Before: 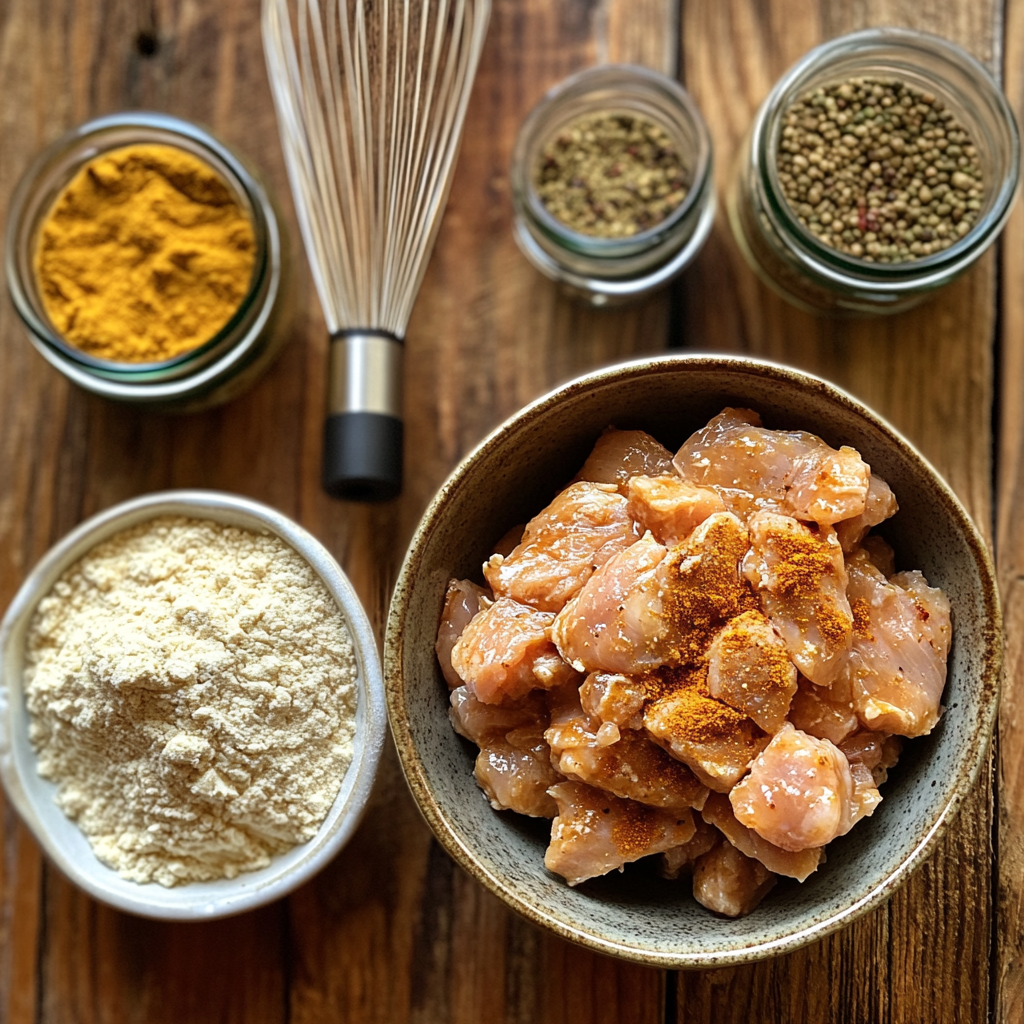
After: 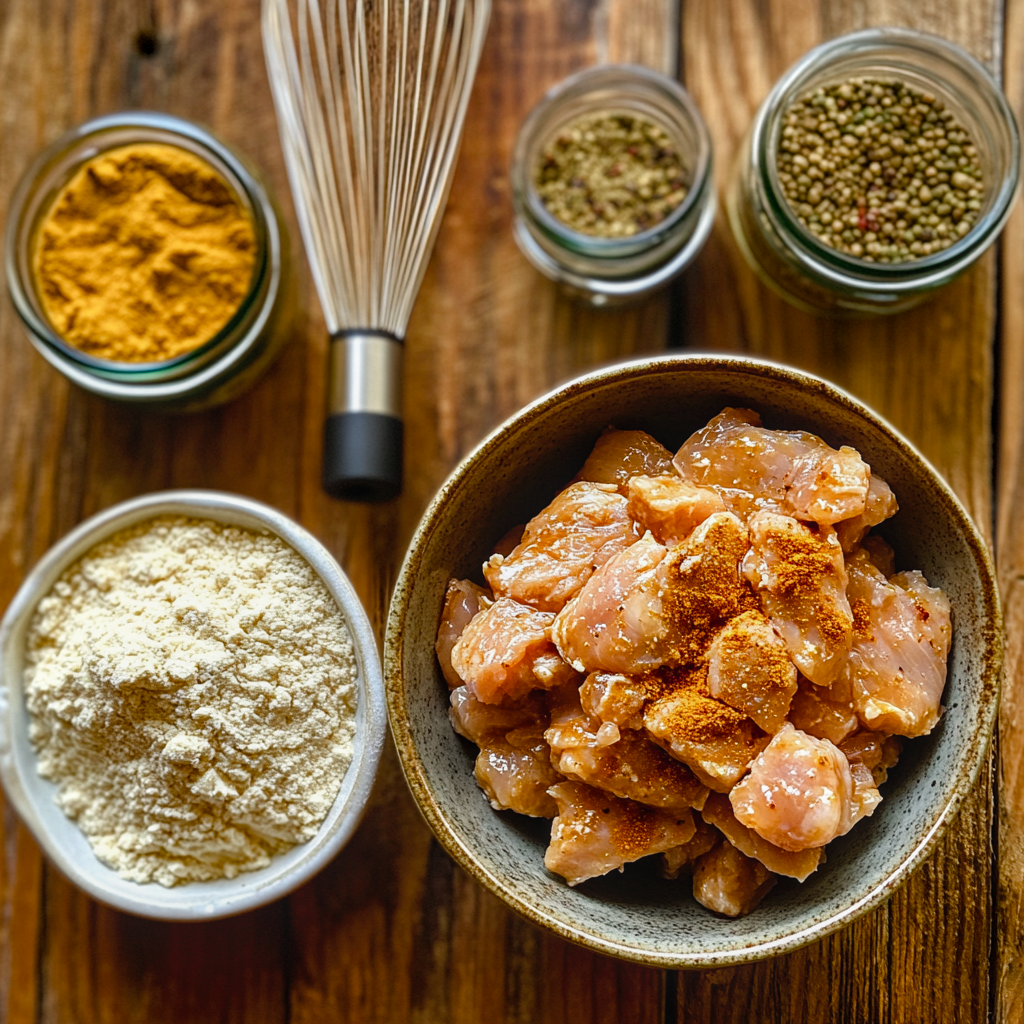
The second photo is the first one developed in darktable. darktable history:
color balance rgb: perceptual saturation grading › global saturation 24.247%, perceptual saturation grading › highlights -23.546%, perceptual saturation grading › mid-tones 24.139%, perceptual saturation grading › shadows 39.423%, global vibrance -23.199%
local contrast: detail 109%
